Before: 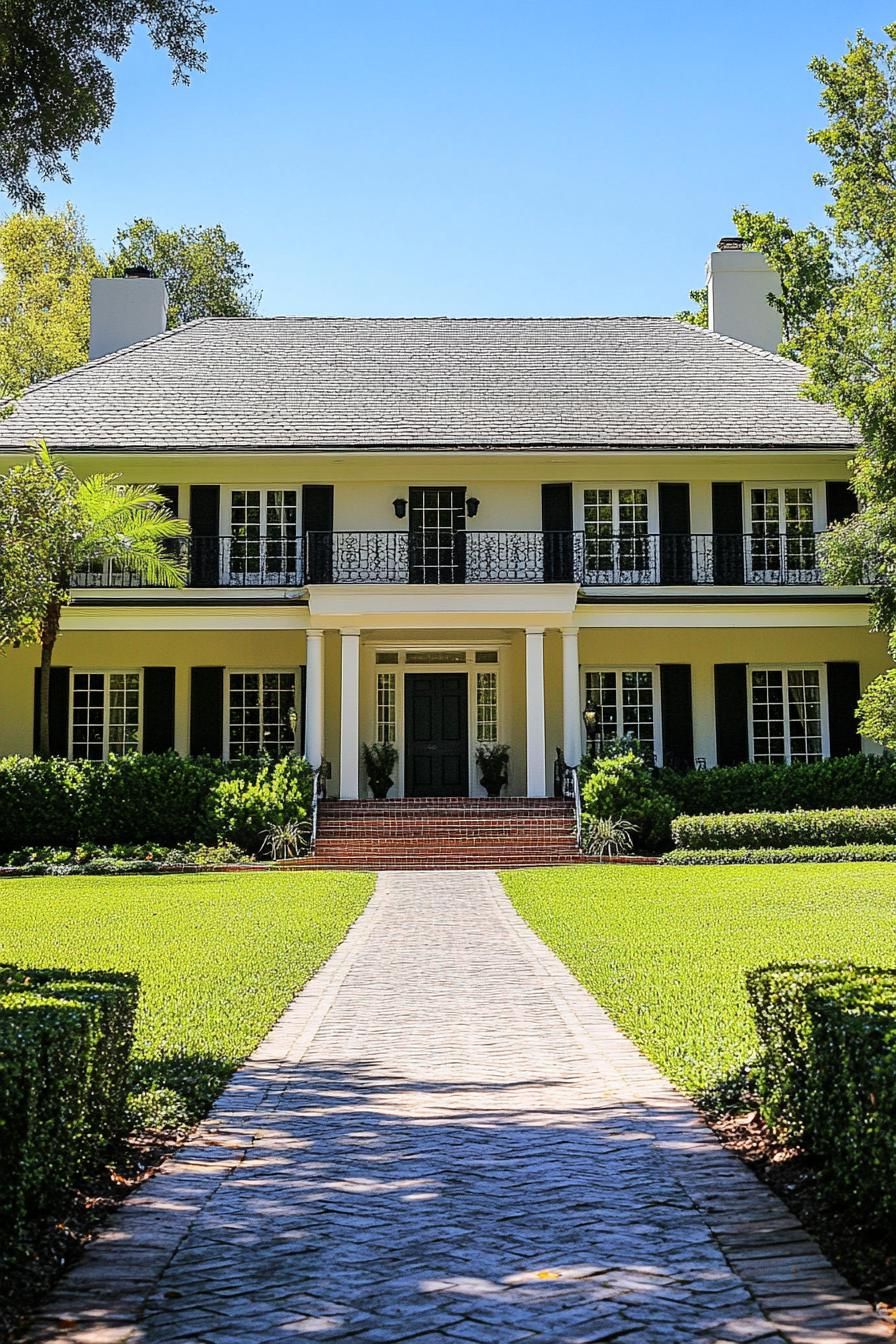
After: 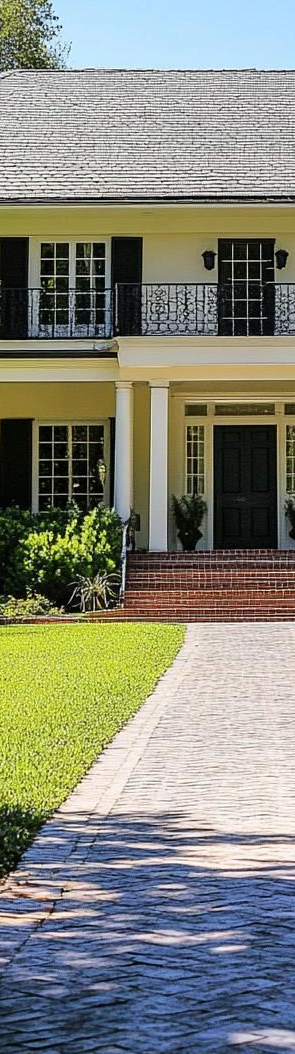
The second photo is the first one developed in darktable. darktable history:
crop and rotate: left 21.342%, top 18.523%, right 45.636%, bottom 2.99%
